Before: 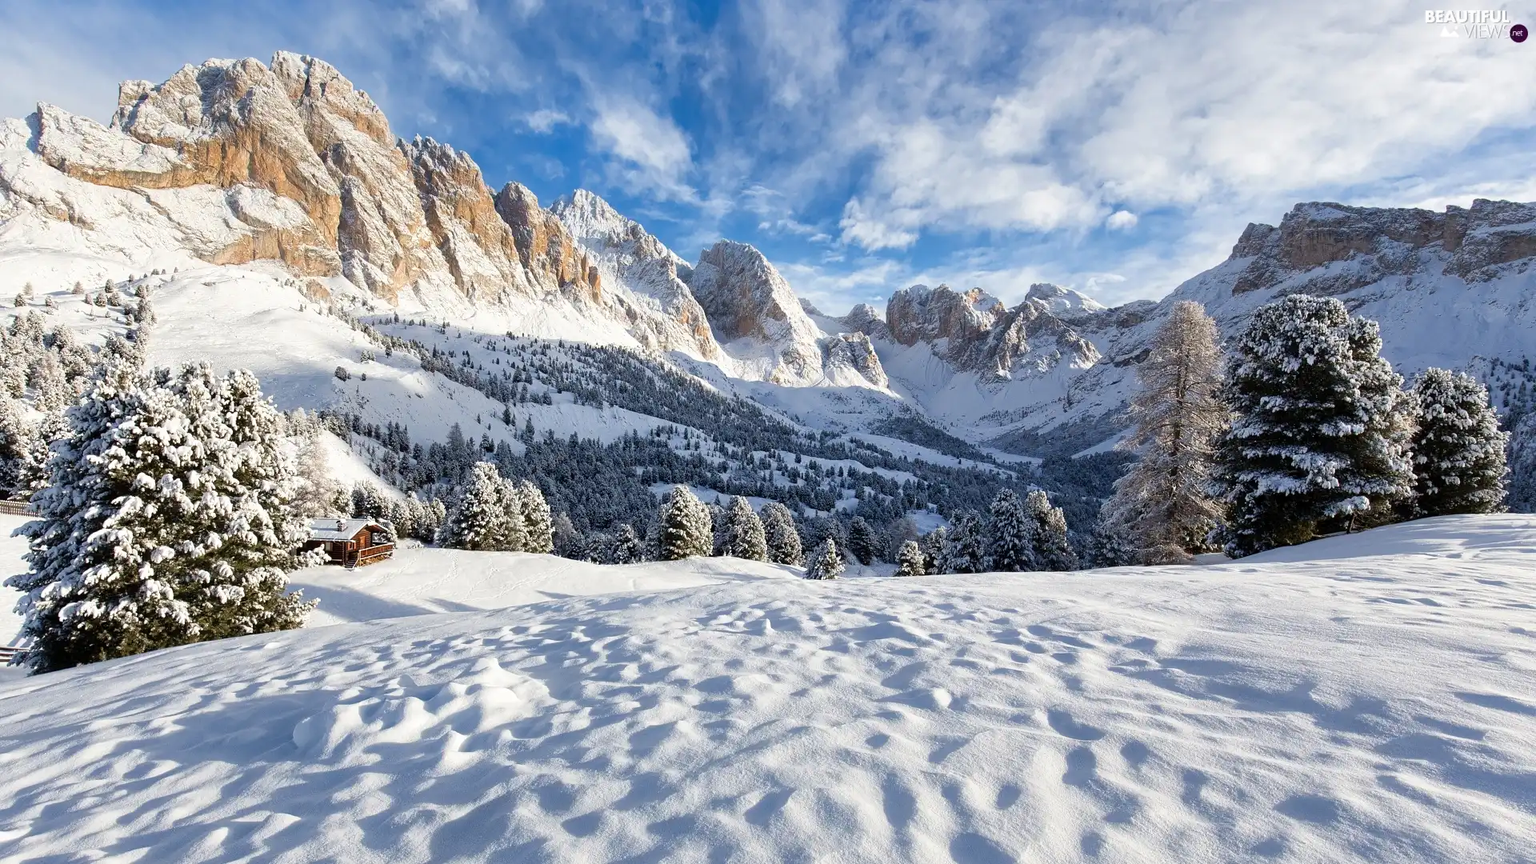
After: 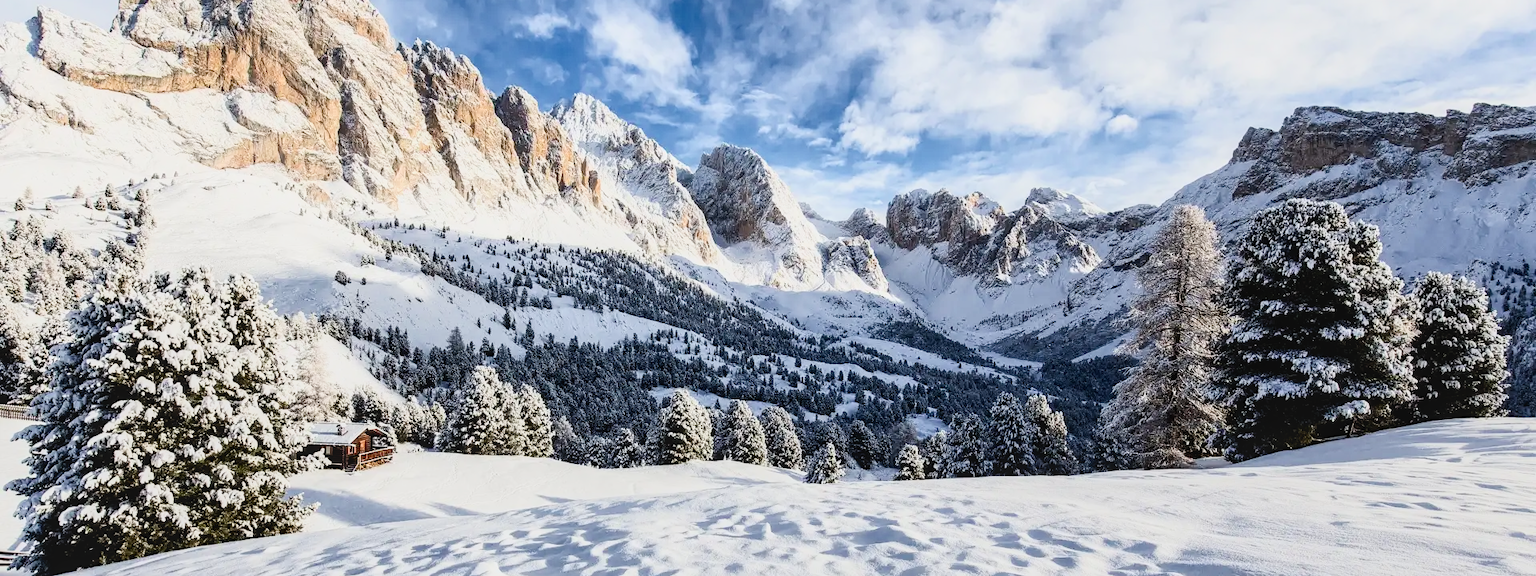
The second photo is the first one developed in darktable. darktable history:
crop: top 11.166%, bottom 22.168%
local contrast: detail 115%
filmic rgb: black relative exposure -7.65 EV, white relative exposure 4.56 EV, hardness 3.61
contrast brightness saturation: contrast 0.39, brightness 0.1
